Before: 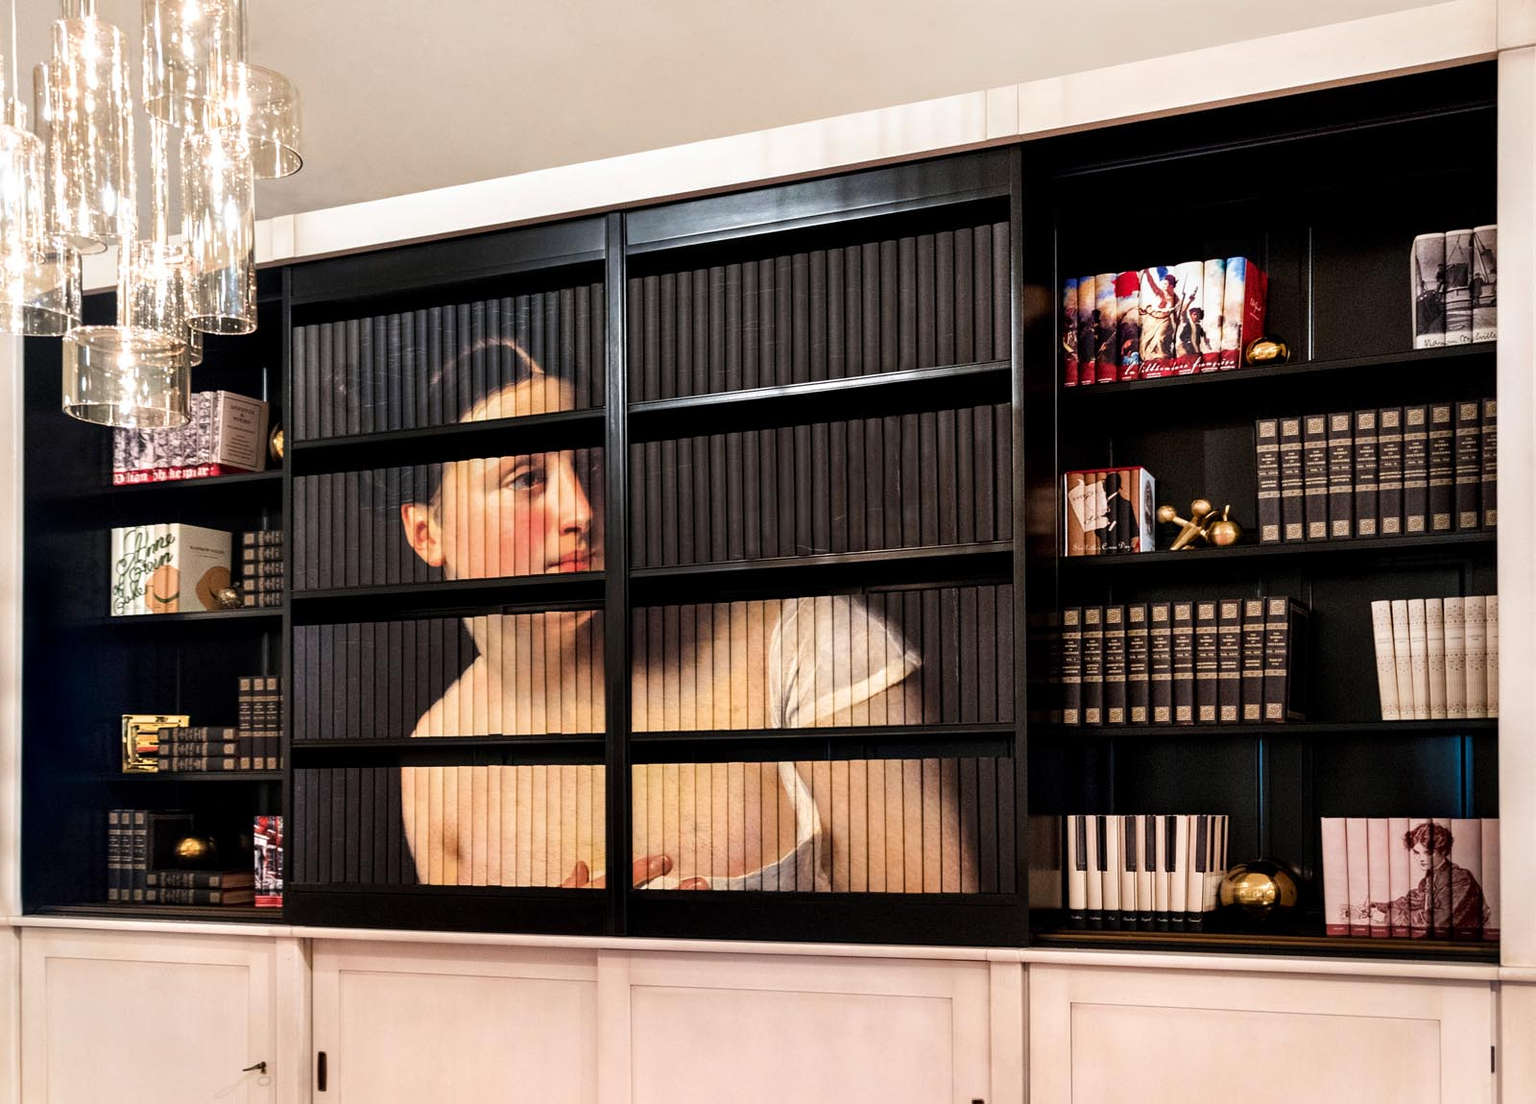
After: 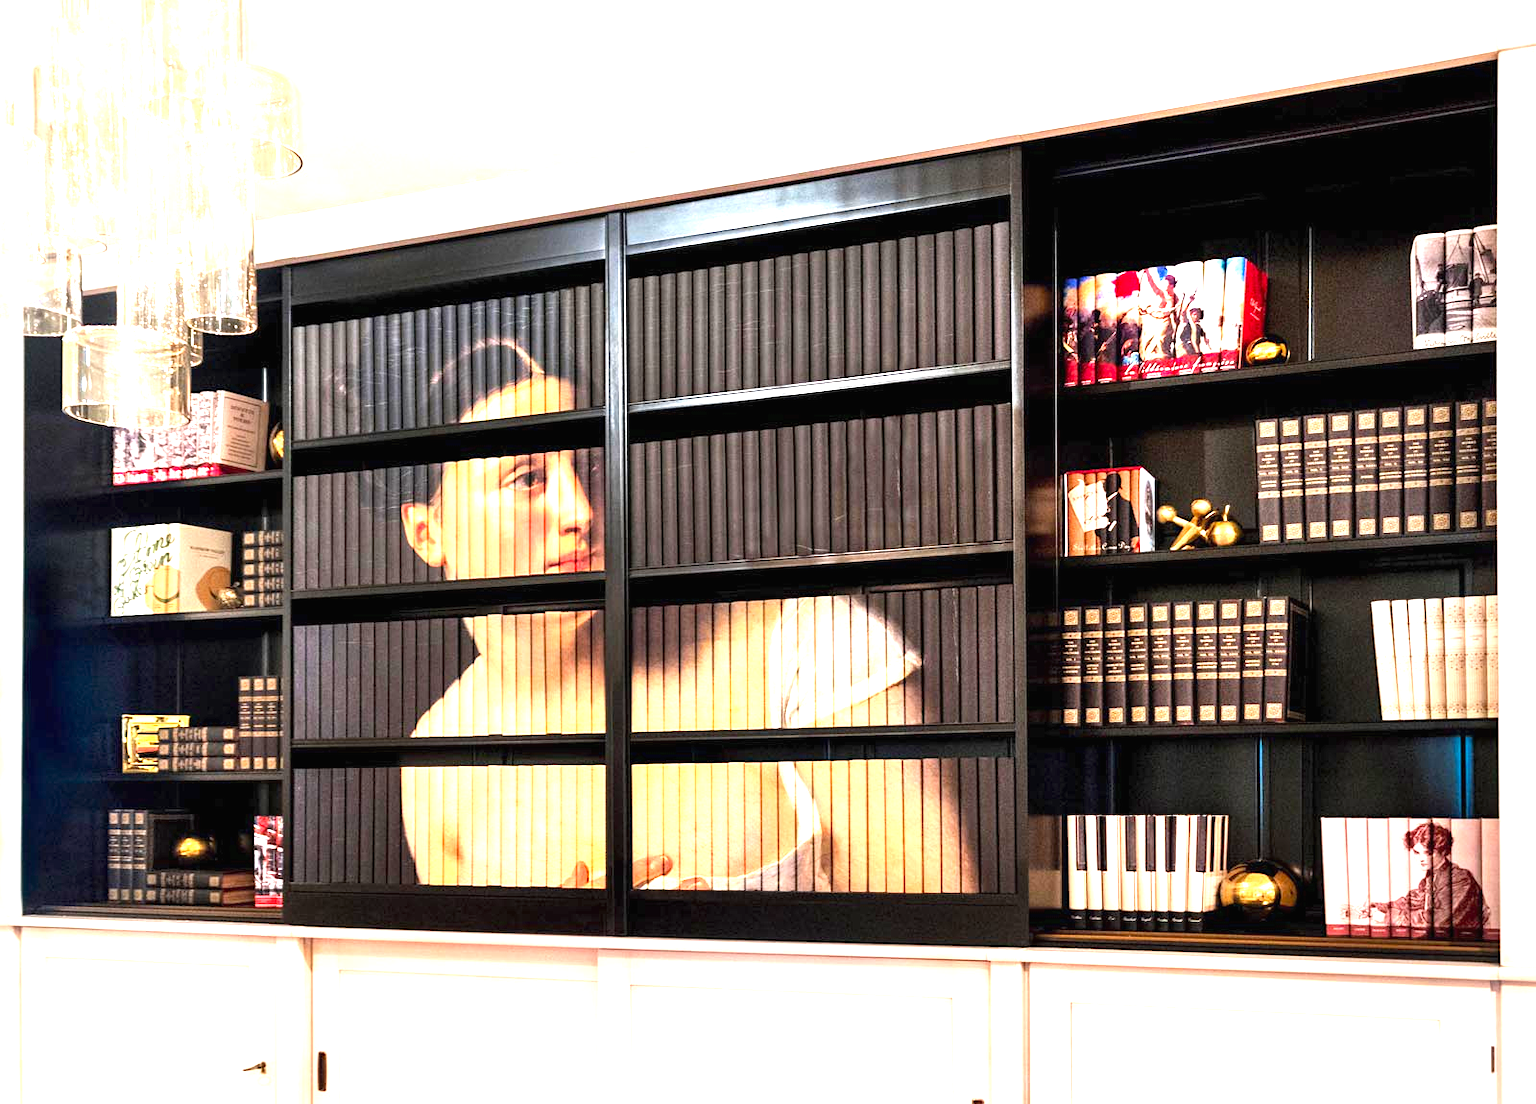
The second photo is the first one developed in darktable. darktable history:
exposure: black level correction 0, exposure 1.6 EV, compensate exposure bias true, compensate highlight preservation false
contrast brightness saturation: contrast 0.07, brightness 0.08, saturation 0.18
